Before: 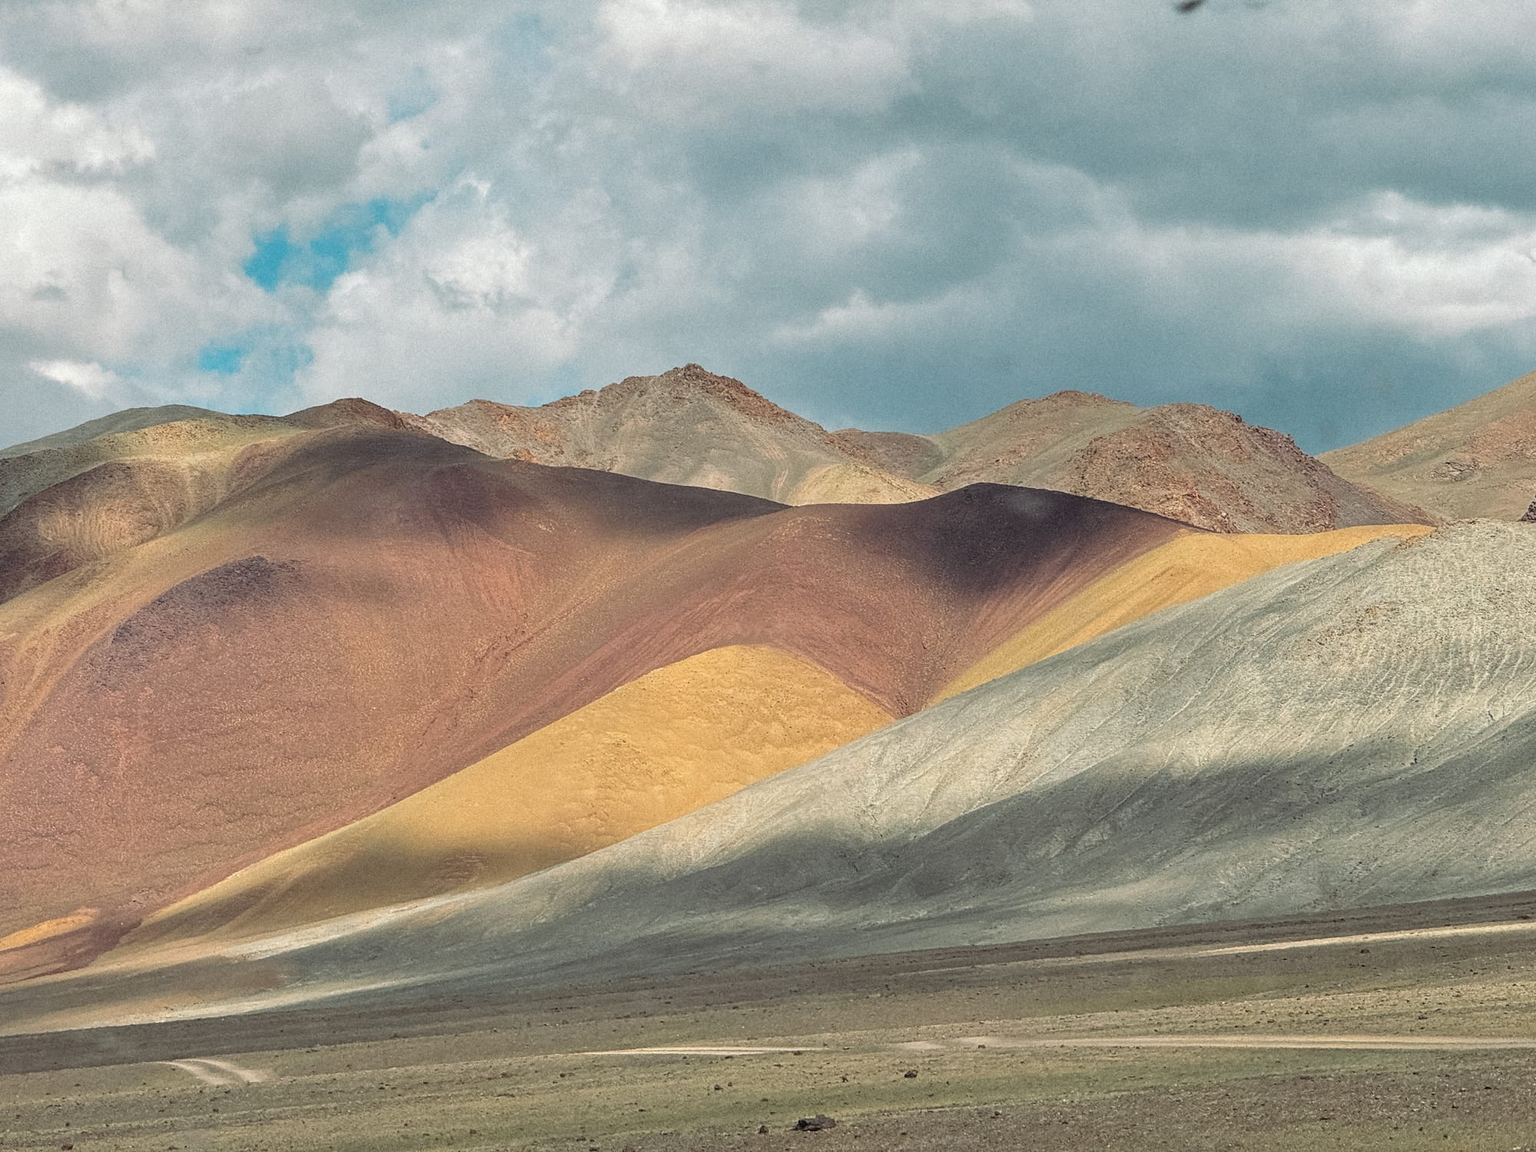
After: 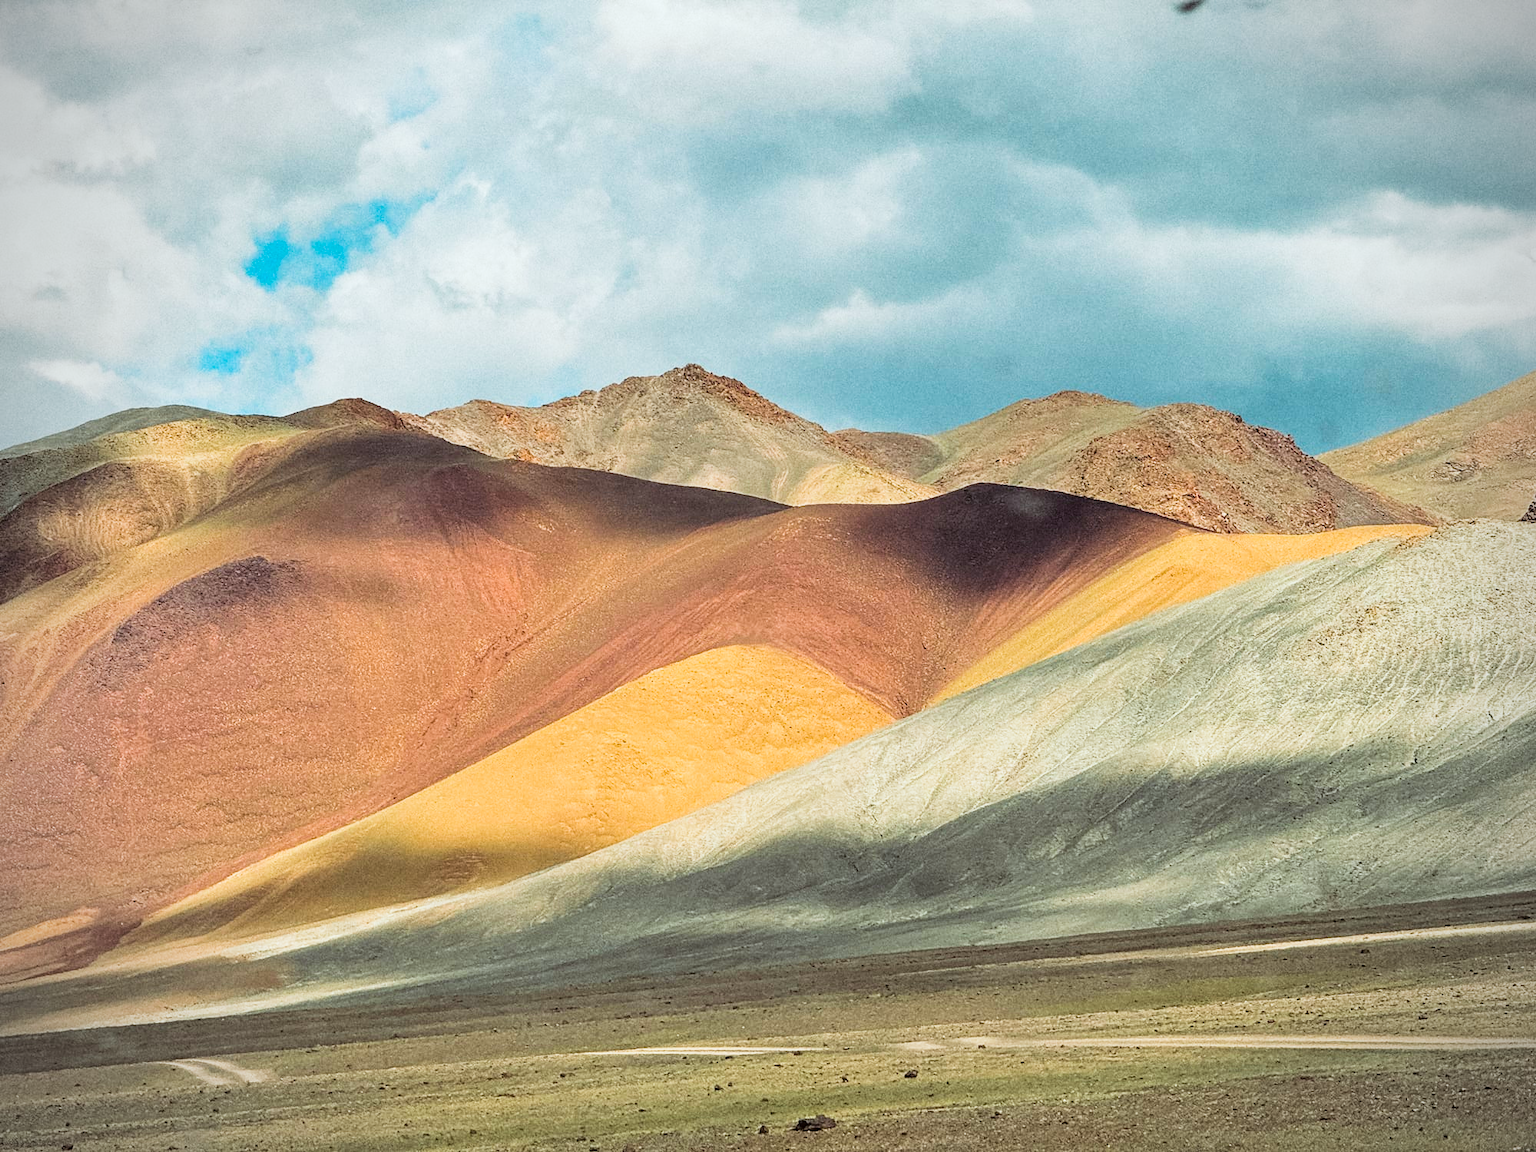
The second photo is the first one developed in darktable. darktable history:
color correction: highlights a* -2.73, highlights b* -2.09, shadows a* 2.41, shadows b* 2.73
sigmoid: contrast 1.86, skew 0.35
contrast brightness saturation: contrast 0.07, brightness 0.08, saturation 0.18
vignetting: on, module defaults
